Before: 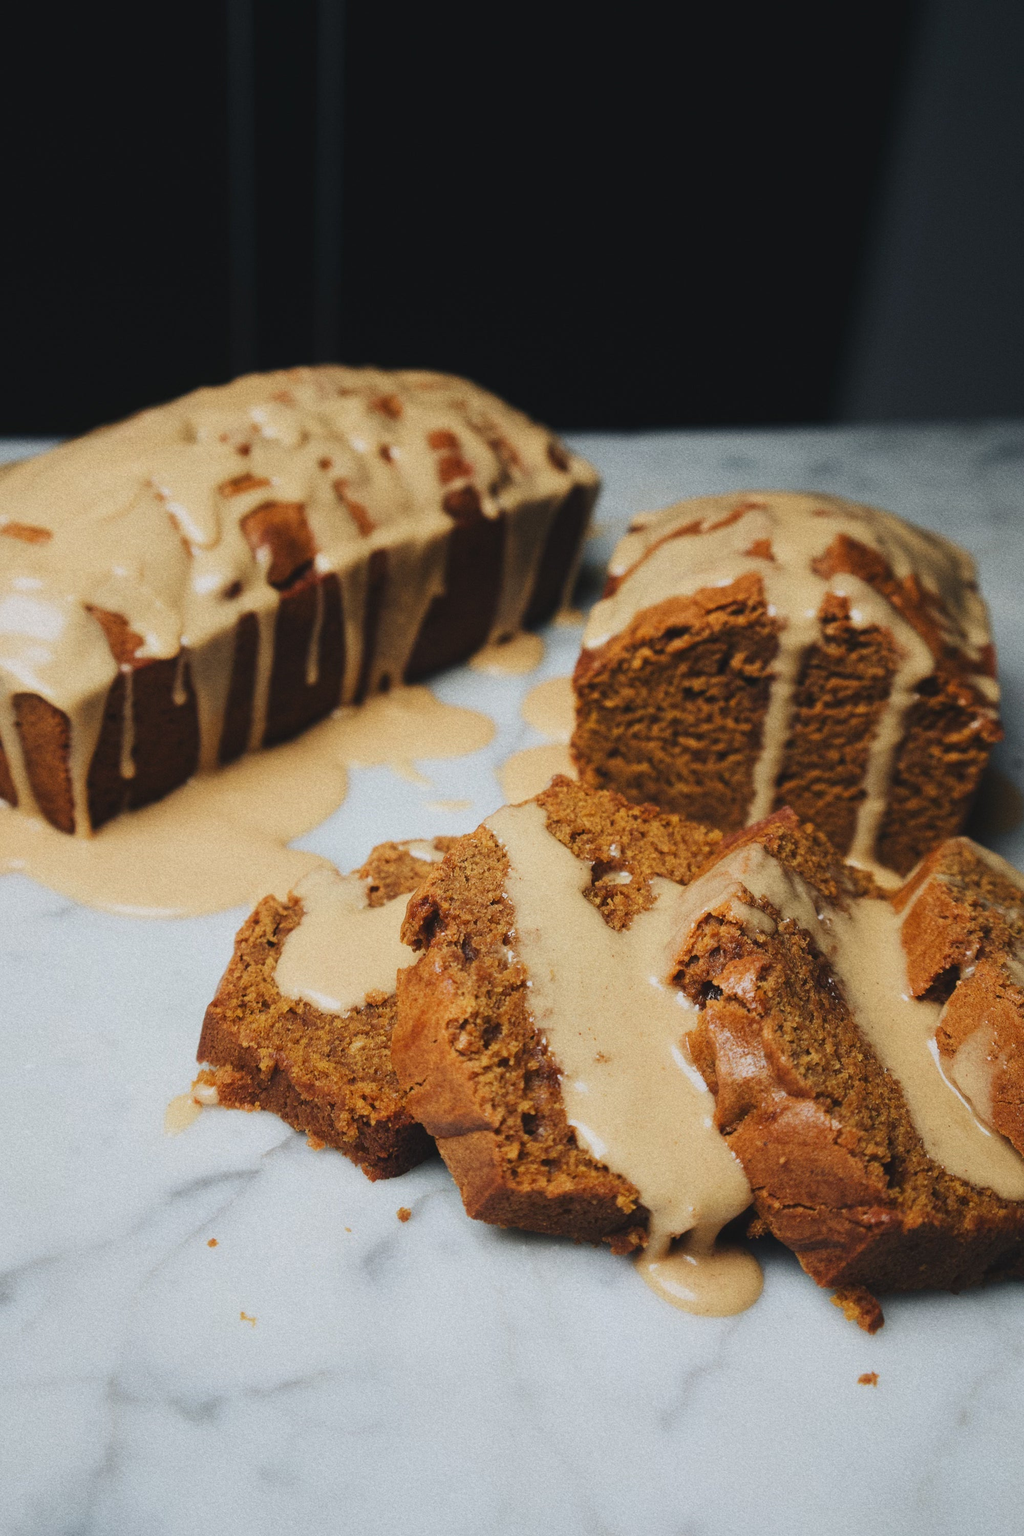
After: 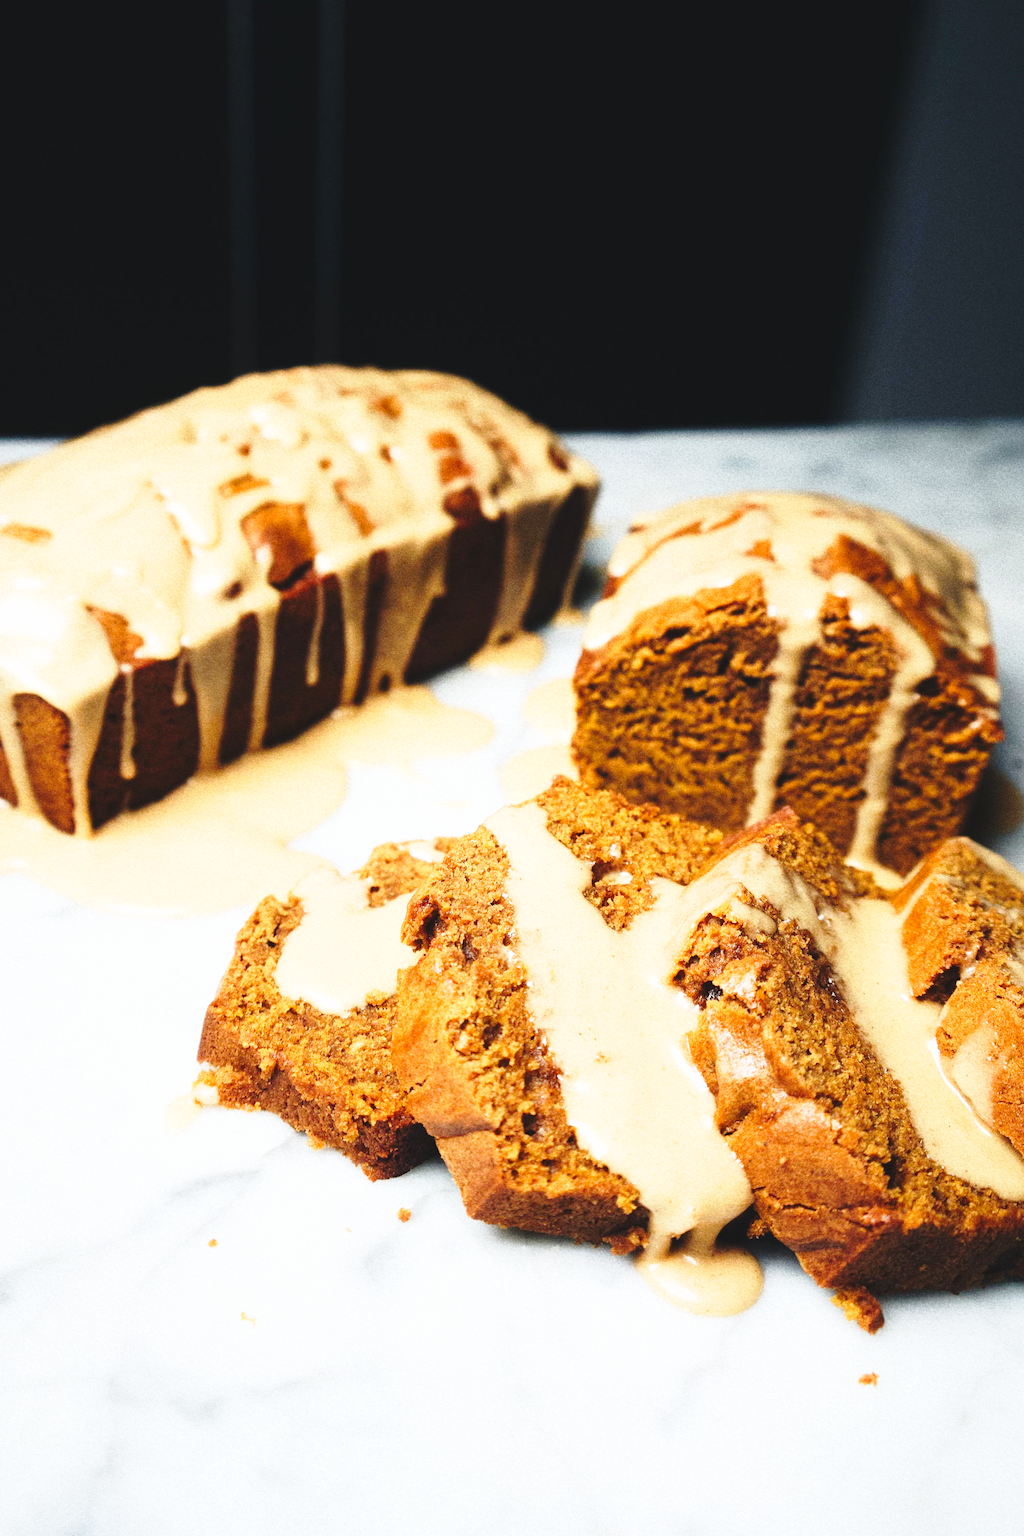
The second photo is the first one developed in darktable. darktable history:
base curve: curves: ch0 [(0, 0) (0.028, 0.03) (0.105, 0.232) (0.387, 0.748) (0.754, 0.968) (1, 1)], preserve colors none
tone equalizer: on, module defaults
exposure: exposure 0.489 EV, compensate highlight preservation false
